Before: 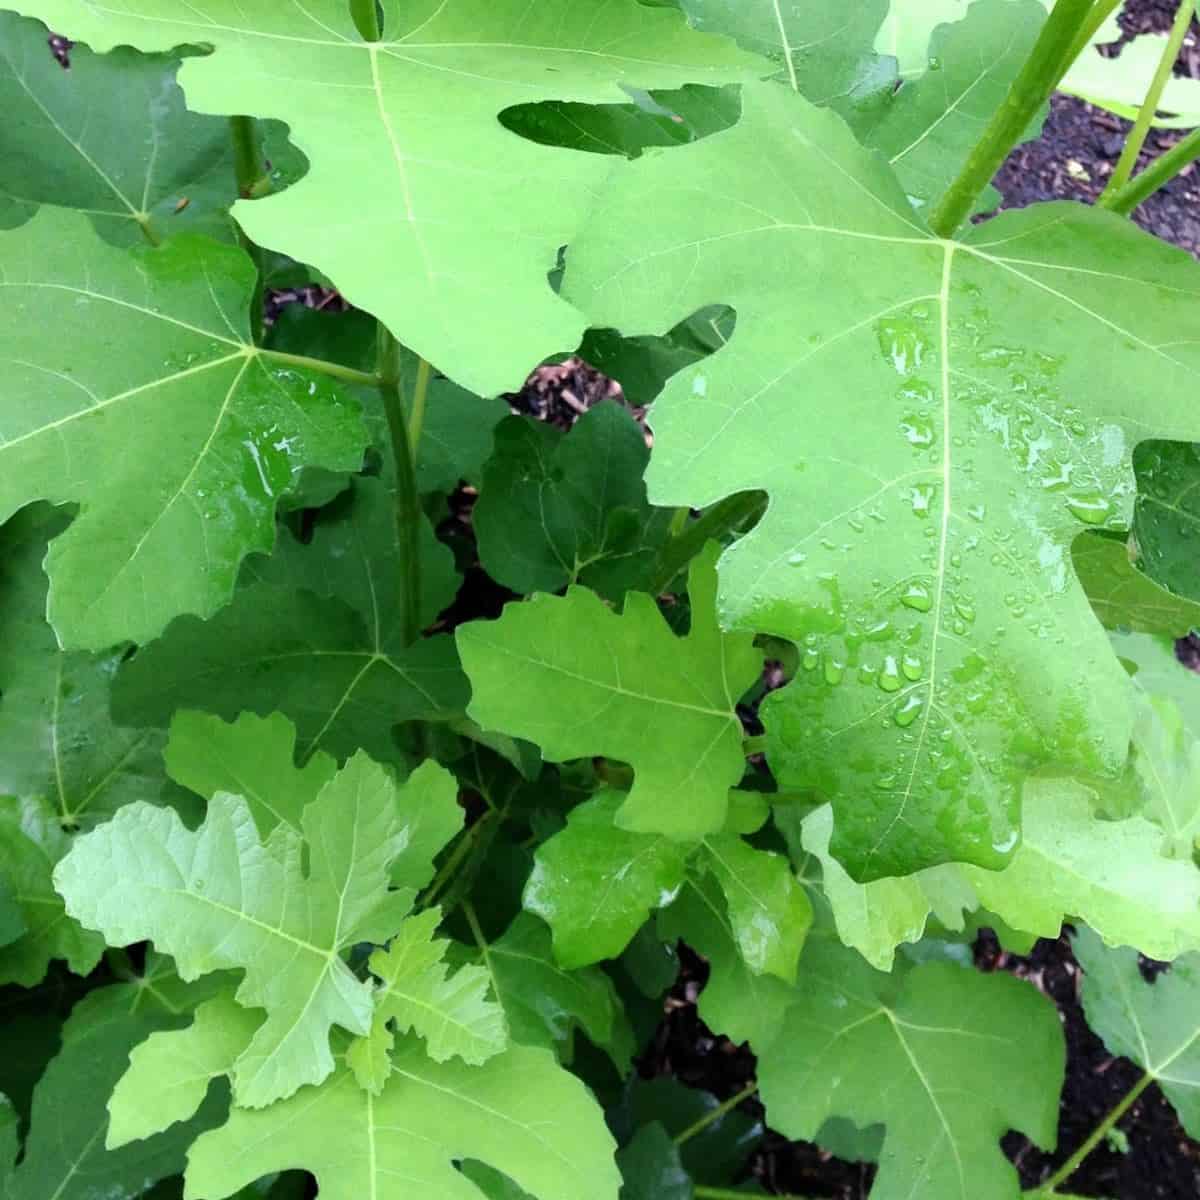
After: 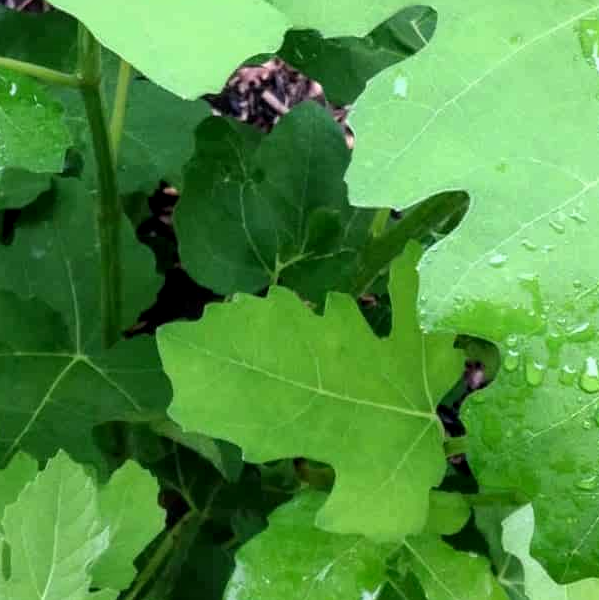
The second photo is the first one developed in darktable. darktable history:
local contrast: on, module defaults
crop: left 25%, top 25%, right 25%, bottom 25%
